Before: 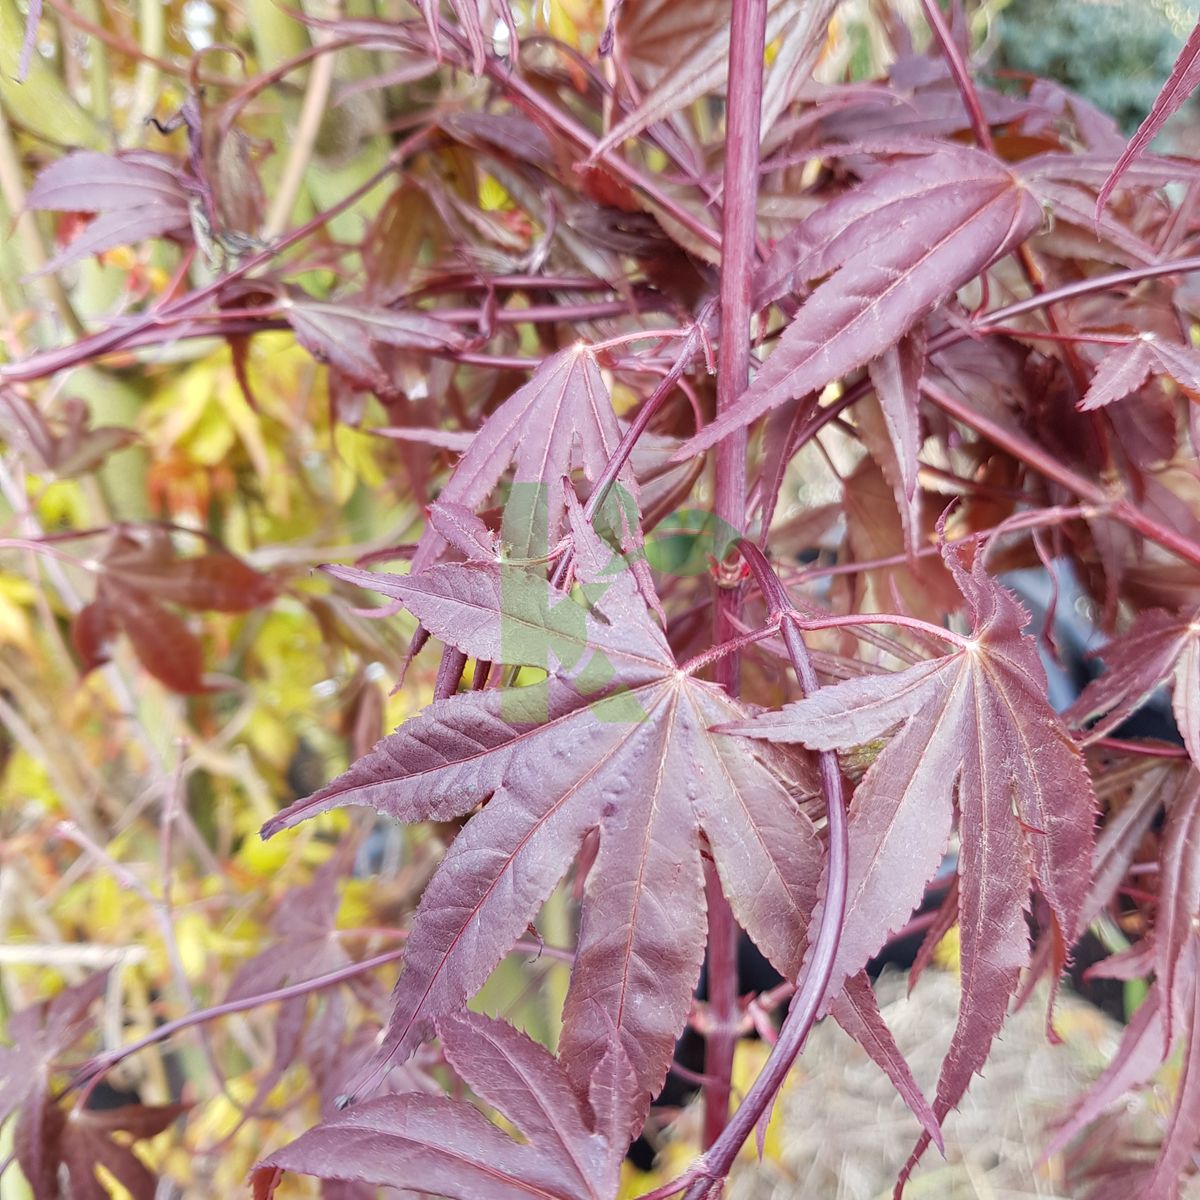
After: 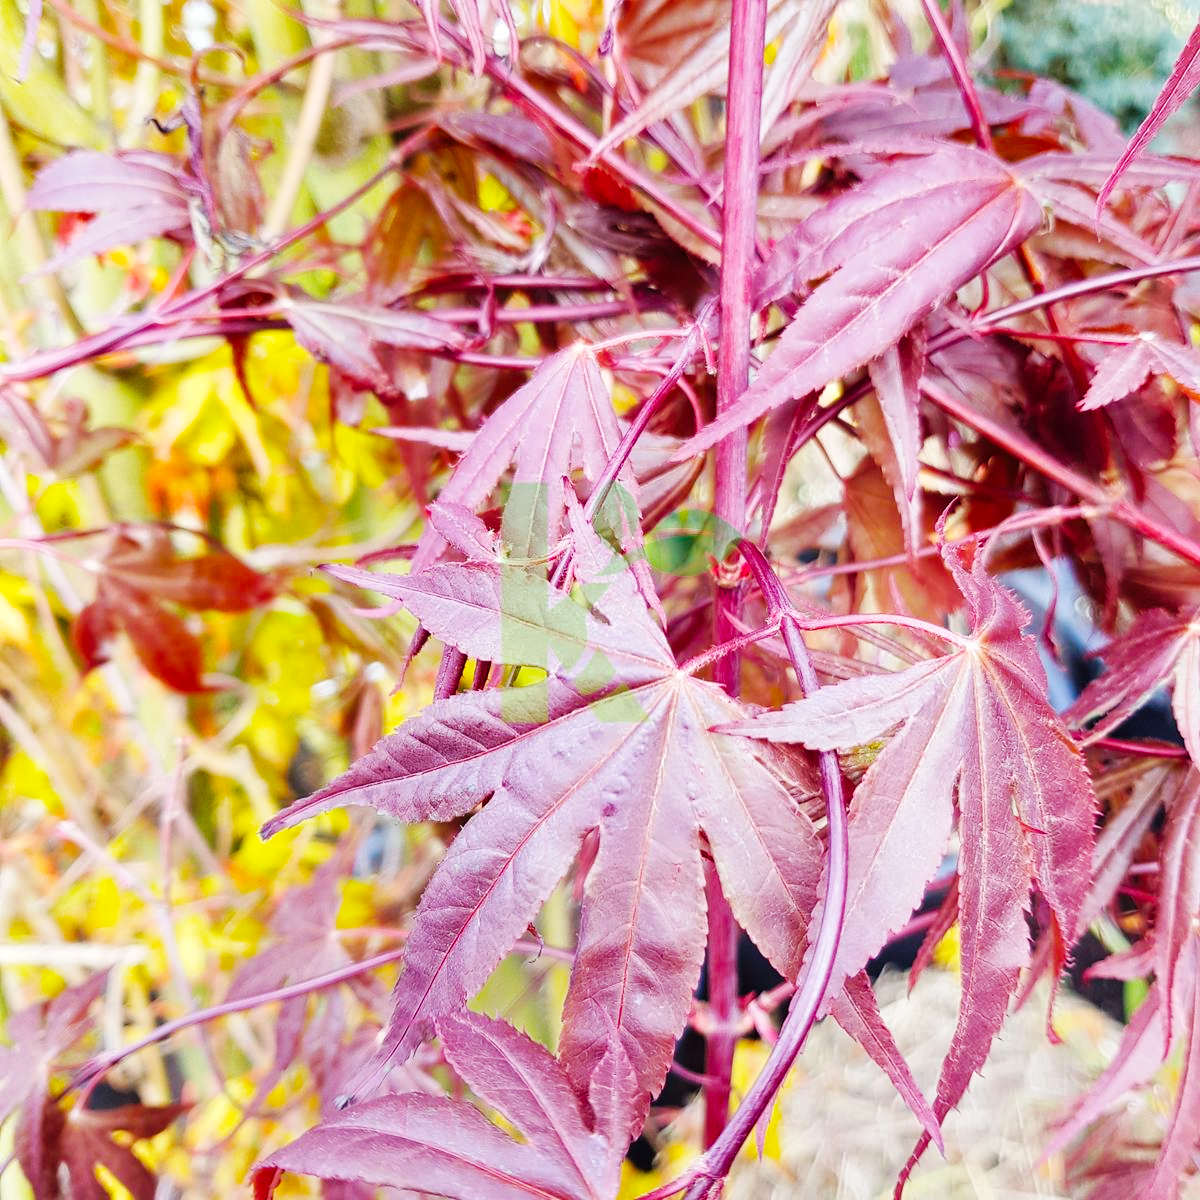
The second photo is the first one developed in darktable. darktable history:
color balance rgb: perceptual saturation grading › global saturation 30%, global vibrance 20%
base curve: curves: ch0 [(0, 0) (0.032, 0.025) (0.121, 0.166) (0.206, 0.329) (0.605, 0.79) (1, 1)], preserve colors none
